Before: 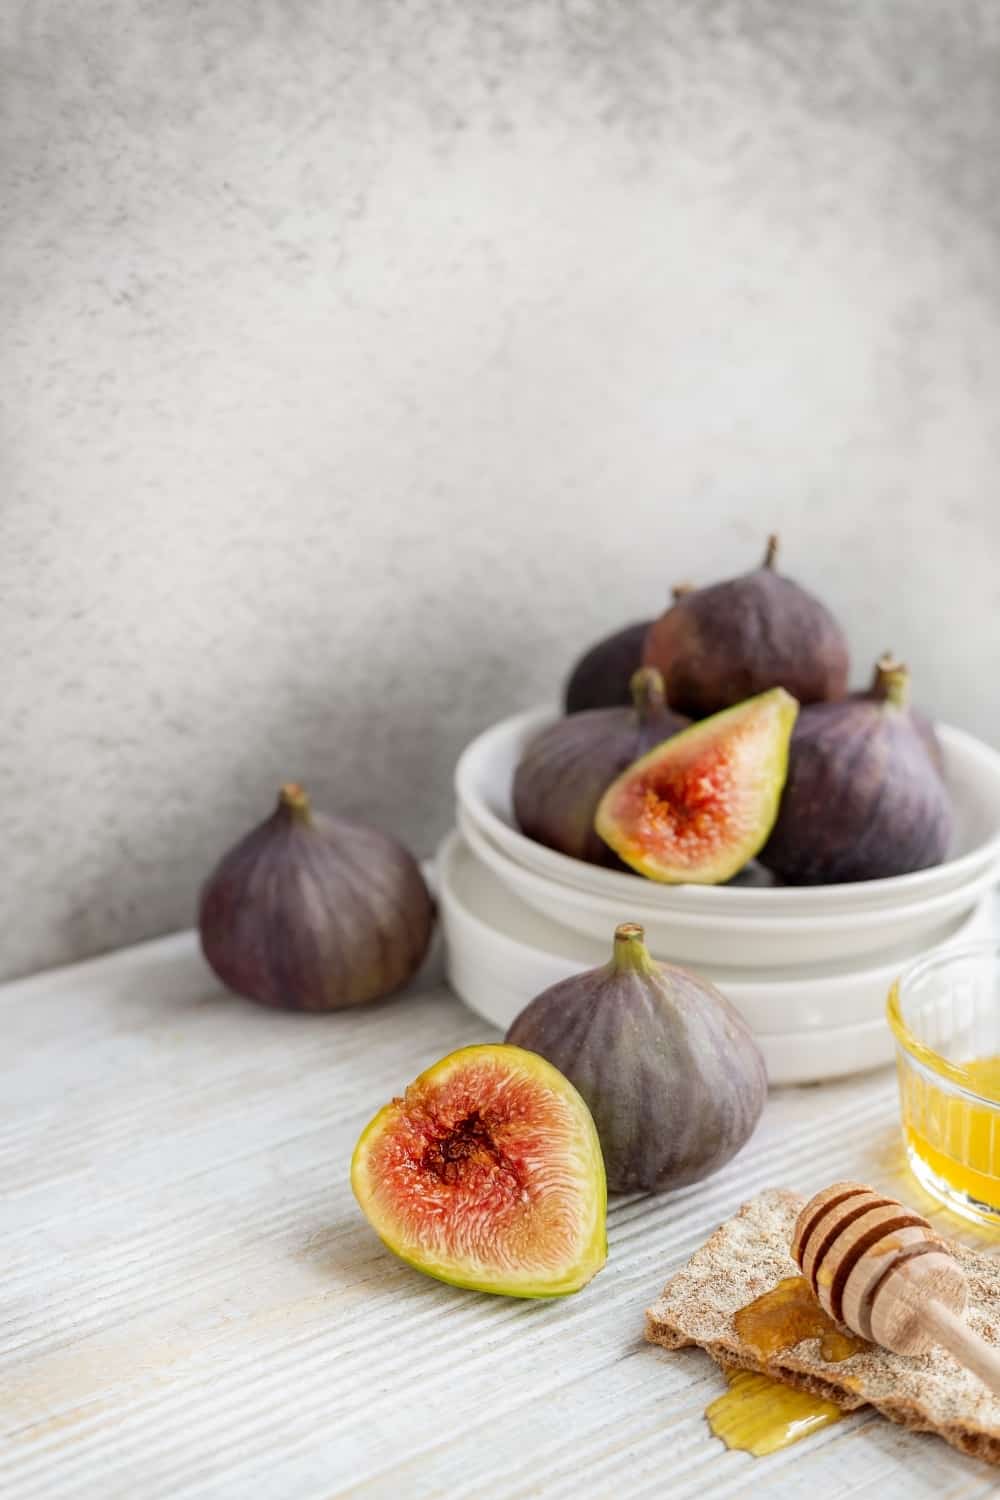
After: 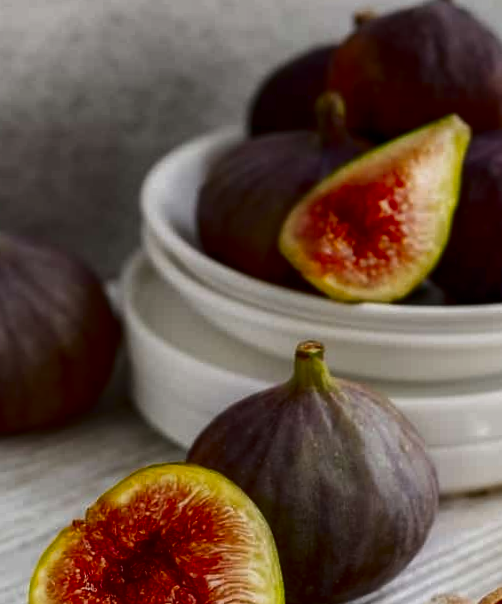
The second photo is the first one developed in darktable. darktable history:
rotate and perspective: rotation 0.679°, lens shift (horizontal) 0.136, crop left 0.009, crop right 0.991, crop top 0.078, crop bottom 0.95
contrast brightness saturation: contrast 0.09, brightness -0.59, saturation 0.17
crop: left 35.03%, top 36.625%, right 14.663%, bottom 20.057%
